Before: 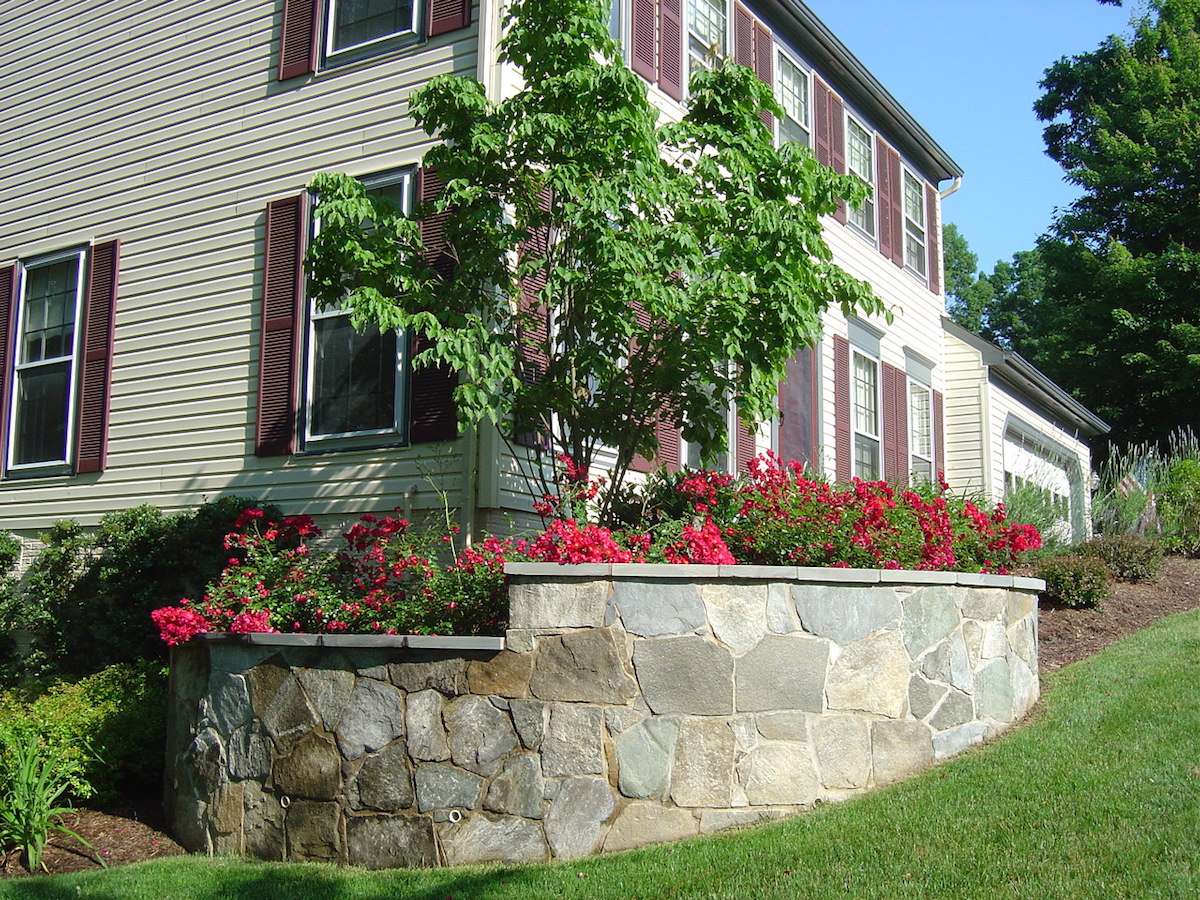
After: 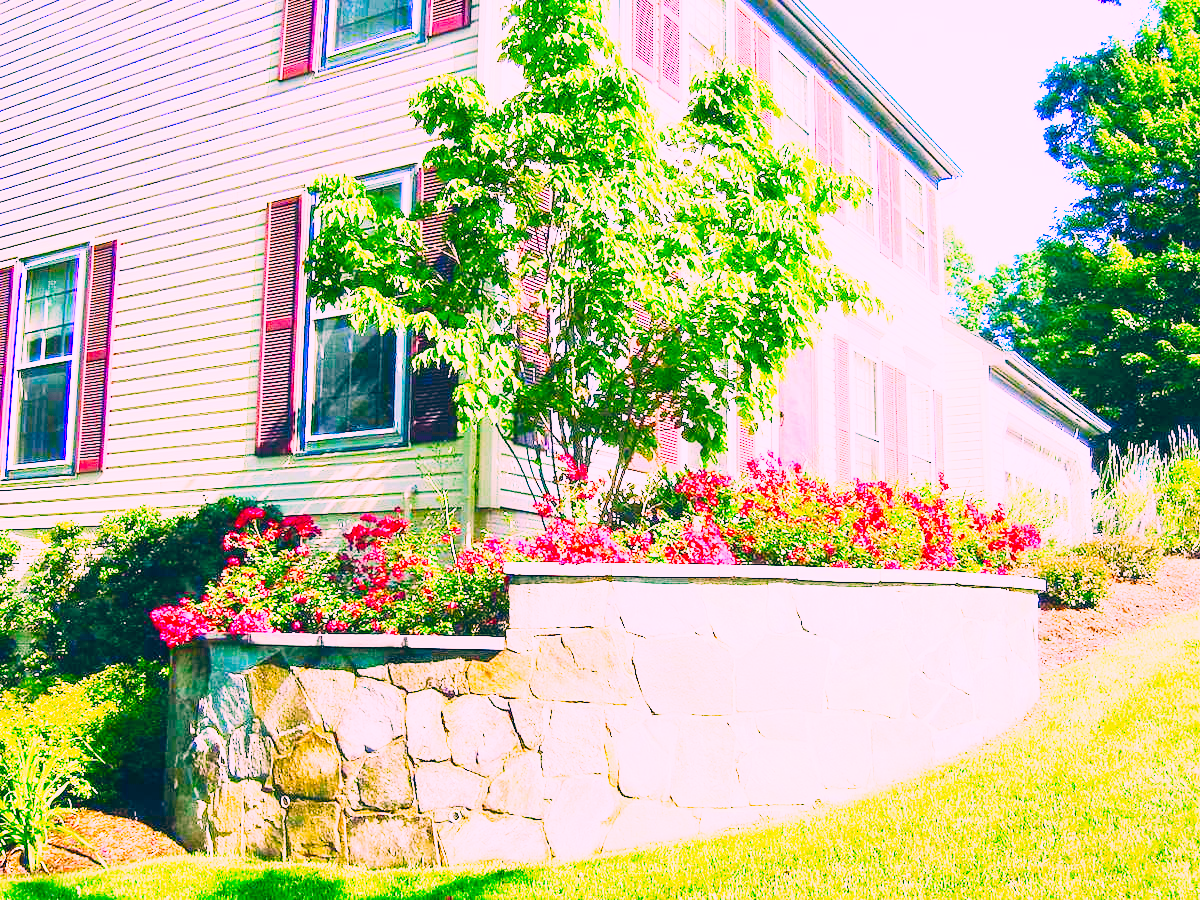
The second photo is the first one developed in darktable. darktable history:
tone curve: curves: ch0 [(0, 0) (0.417, 0.851) (1, 1)], preserve colors none
color correction: highlights a* 16.46, highlights b* 0.217, shadows a* -15.26, shadows b* -13.91, saturation 1.51
contrast brightness saturation: contrast 0.197, brightness 0.165, saturation 0.221
color balance rgb: perceptual saturation grading › global saturation 19.558%, global vibrance 20%
